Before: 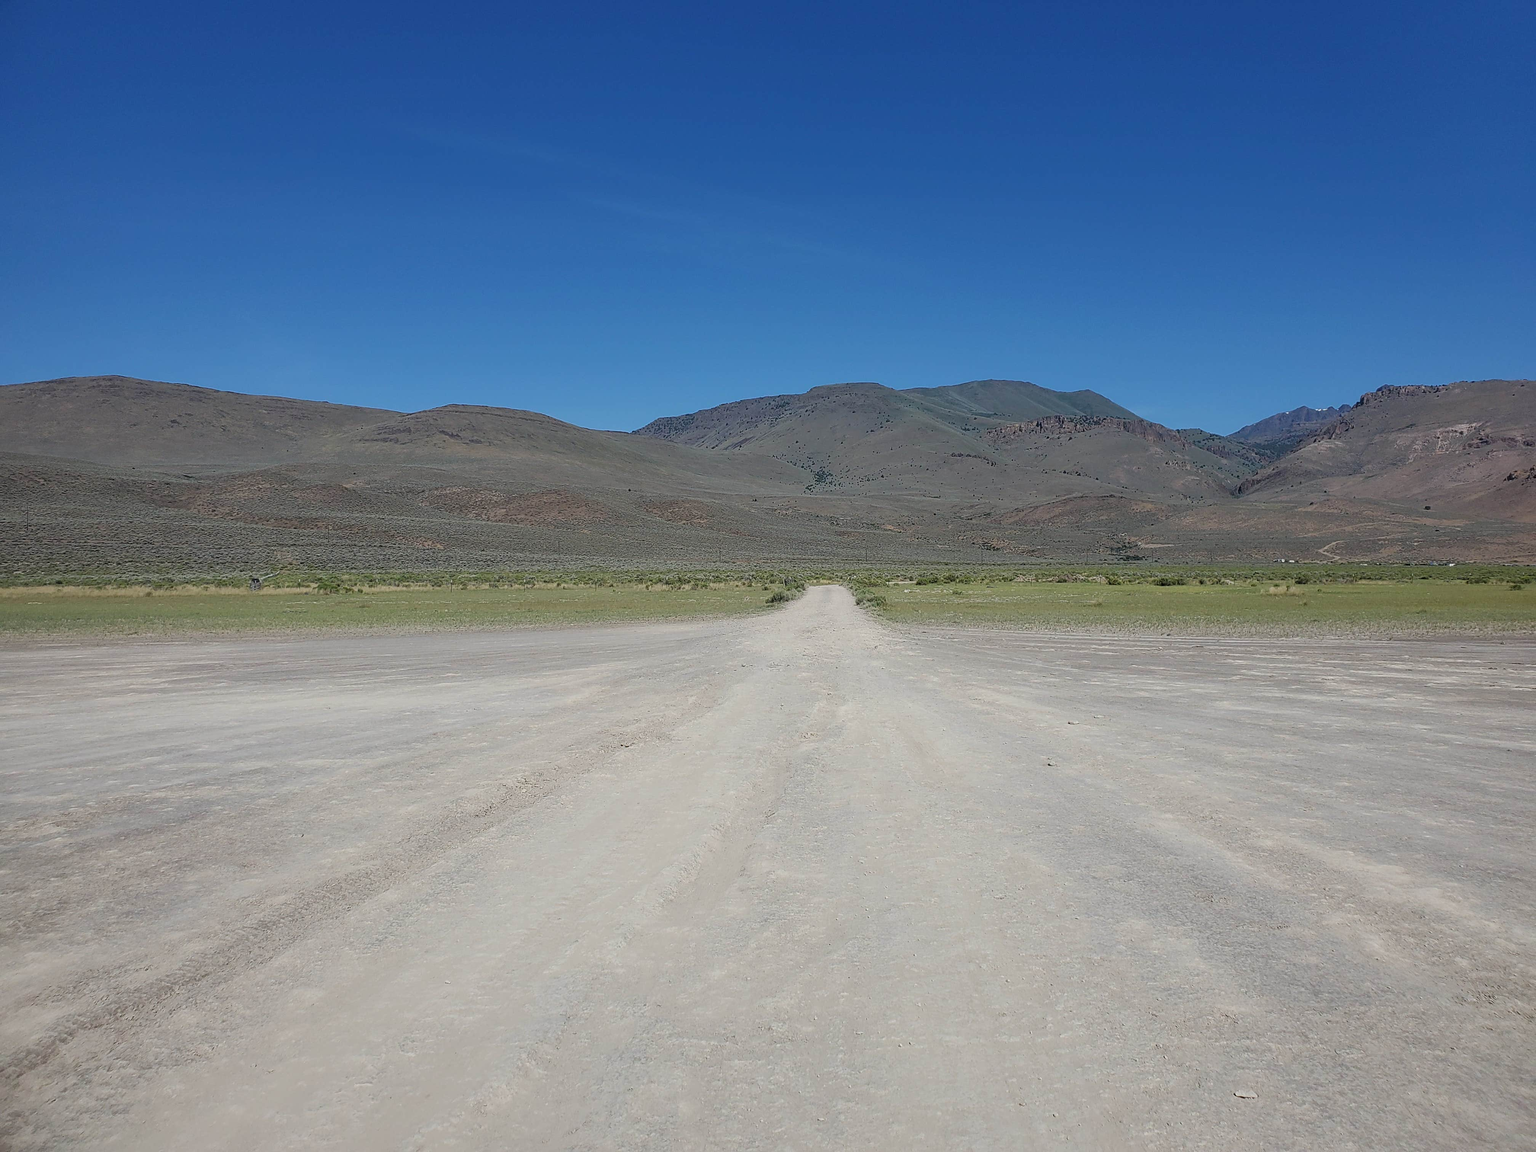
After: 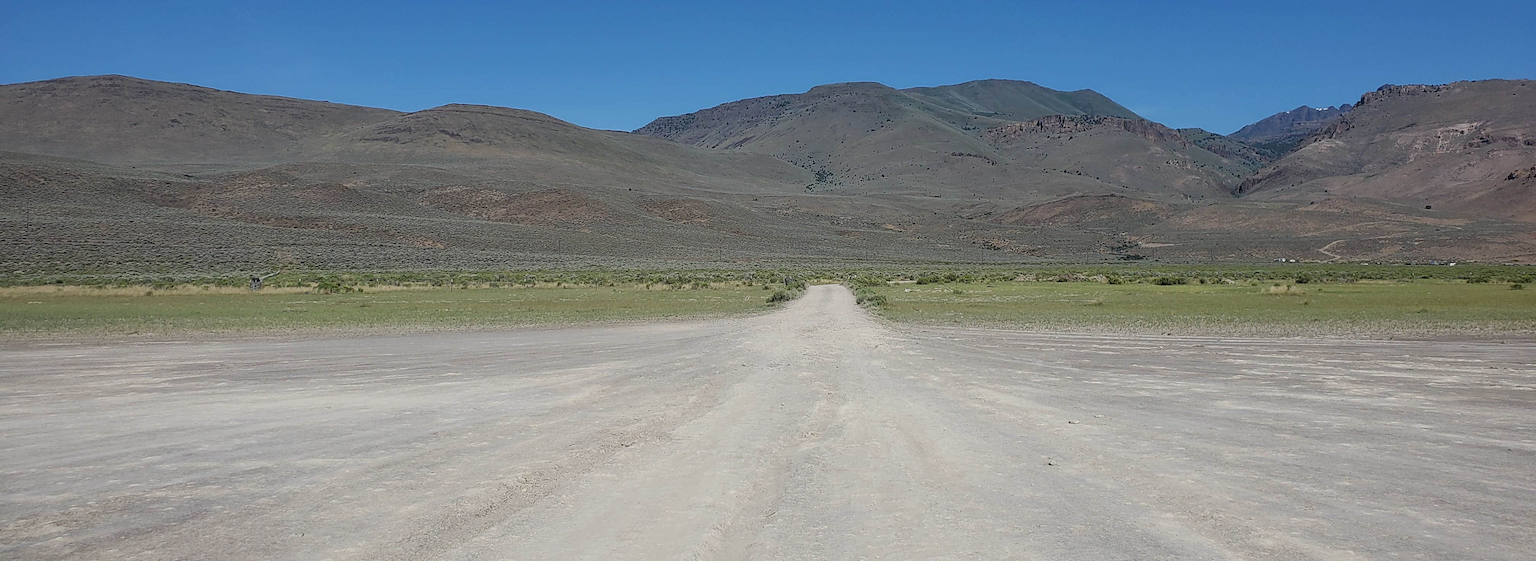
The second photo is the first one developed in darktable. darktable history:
crop and rotate: top 26.172%, bottom 25.069%
exposure: compensate highlight preservation false
local contrast: highlights 103%, shadows 102%, detail 120%, midtone range 0.2
